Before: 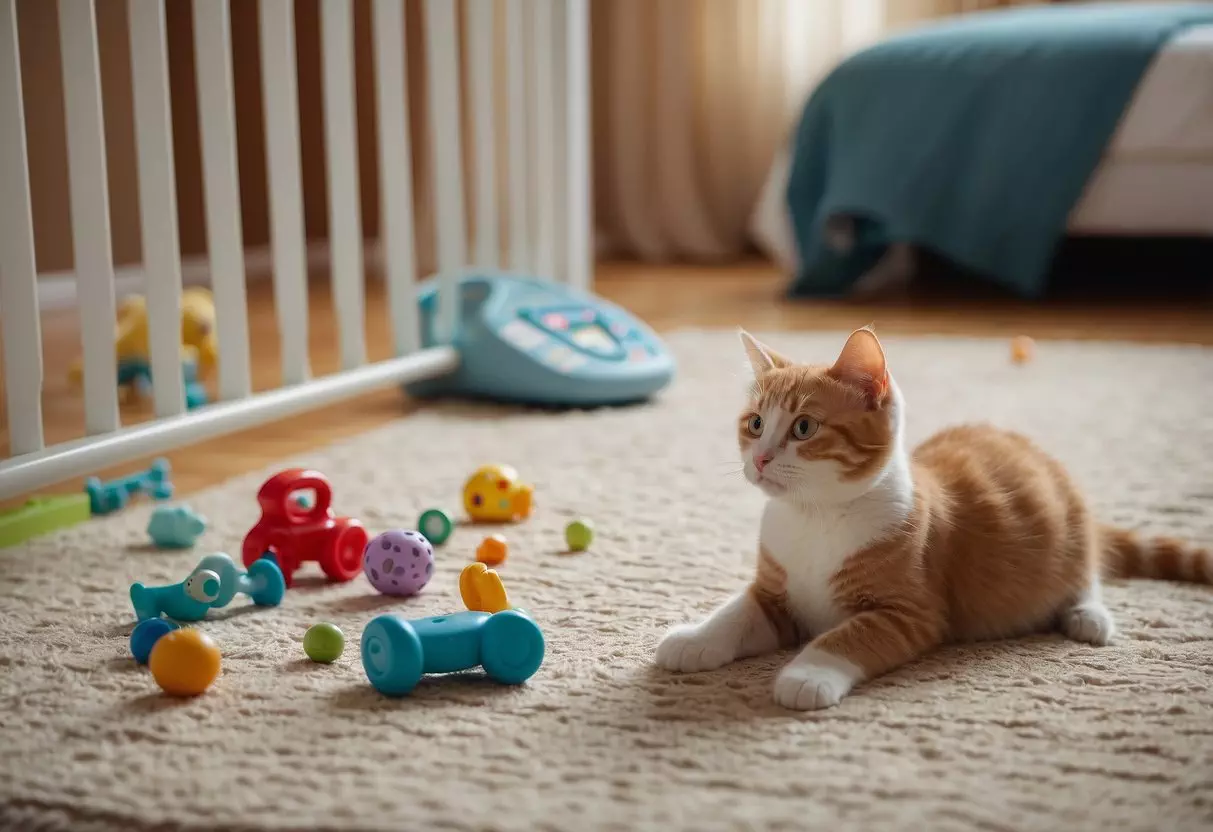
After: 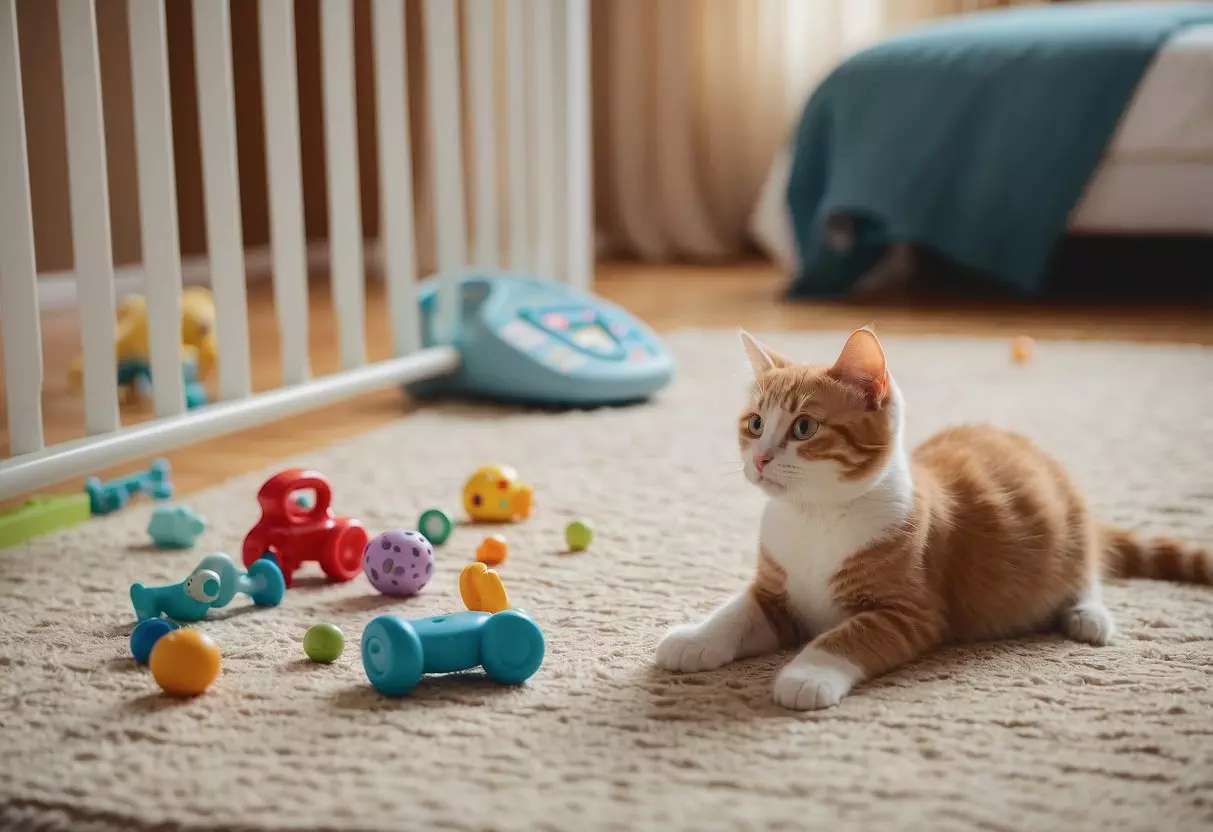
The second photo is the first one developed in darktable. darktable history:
tone curve: curves: ch0 [(0, 0) (0.003, 0.054) (0.011, 0.058) (0.025, 0.069) (0.044, 0.087) (0.069, 0.1) (0.1, 0.123) (0.136, 0.152) (0.177, 0.183) (0.224, 0.234) (0.277, 0.291) (0.335, 0.367) (0.399, 0.441) (0.468, 0.524) (0.543, 0.6) (0.623, 0.673) (0.709, 0.744) (0.801, 0.812) (0.898, 0.89) (1, 1)], color space Lab, independent channels, preserve colors none
